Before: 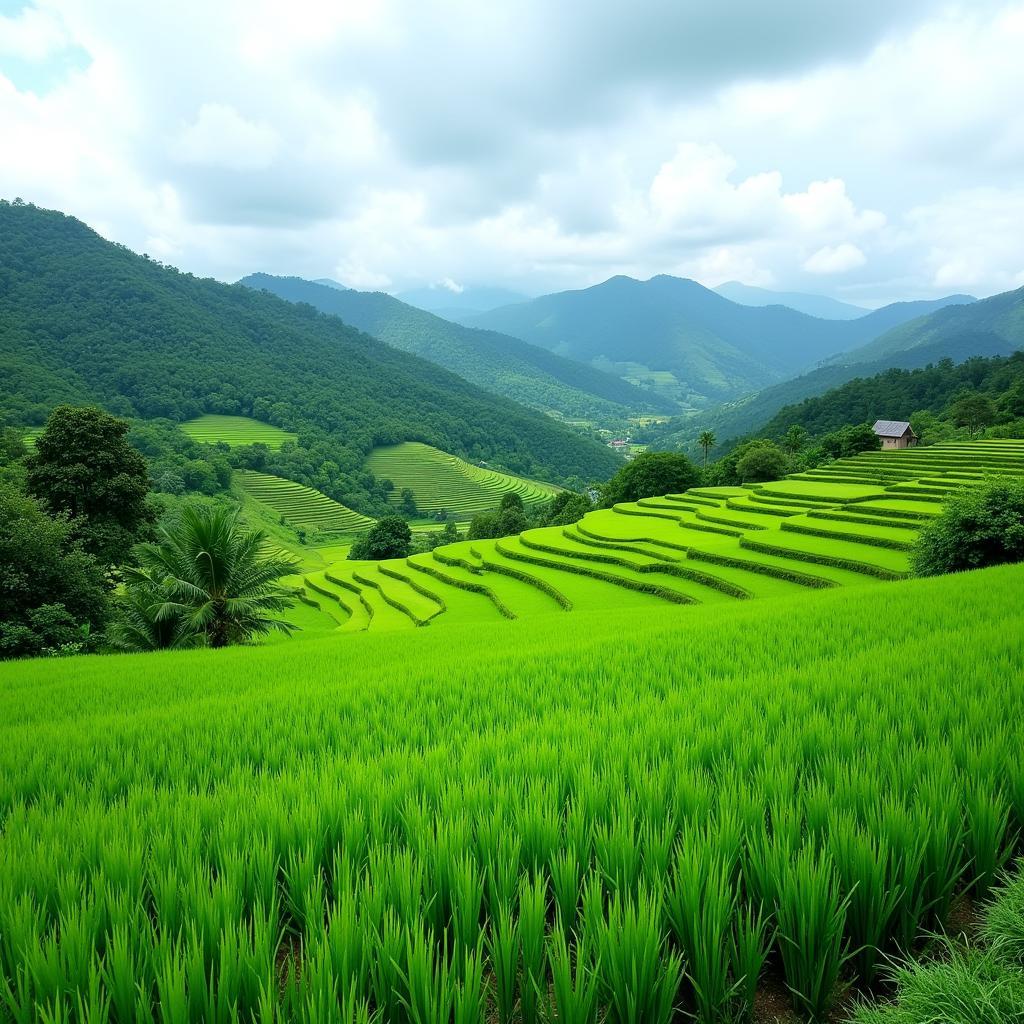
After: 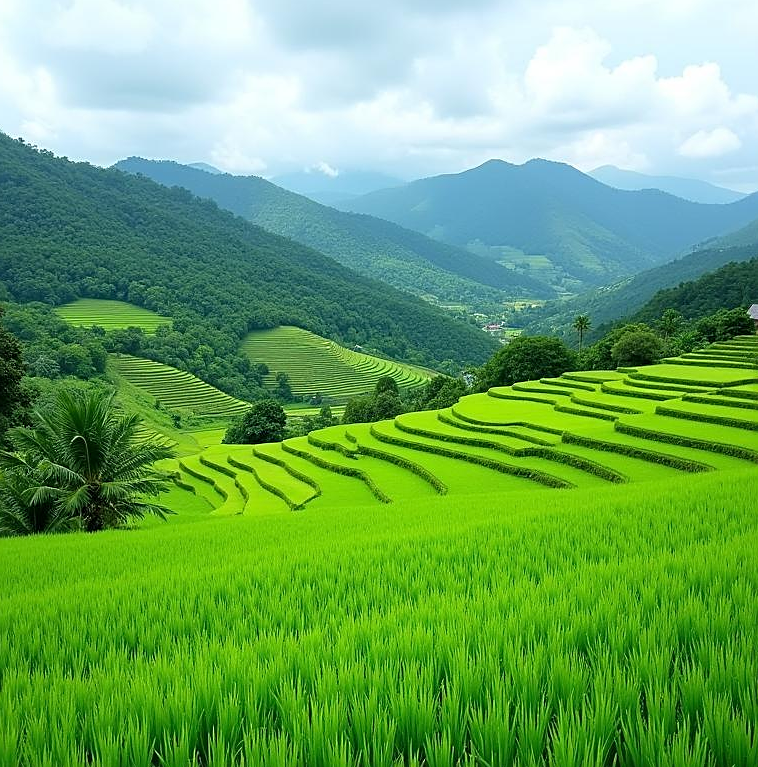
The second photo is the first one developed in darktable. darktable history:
sharpen: on, module defaults
crop and rotate: left 12.212%, top 11.363%, right 13.713%, bottom 13.698%
